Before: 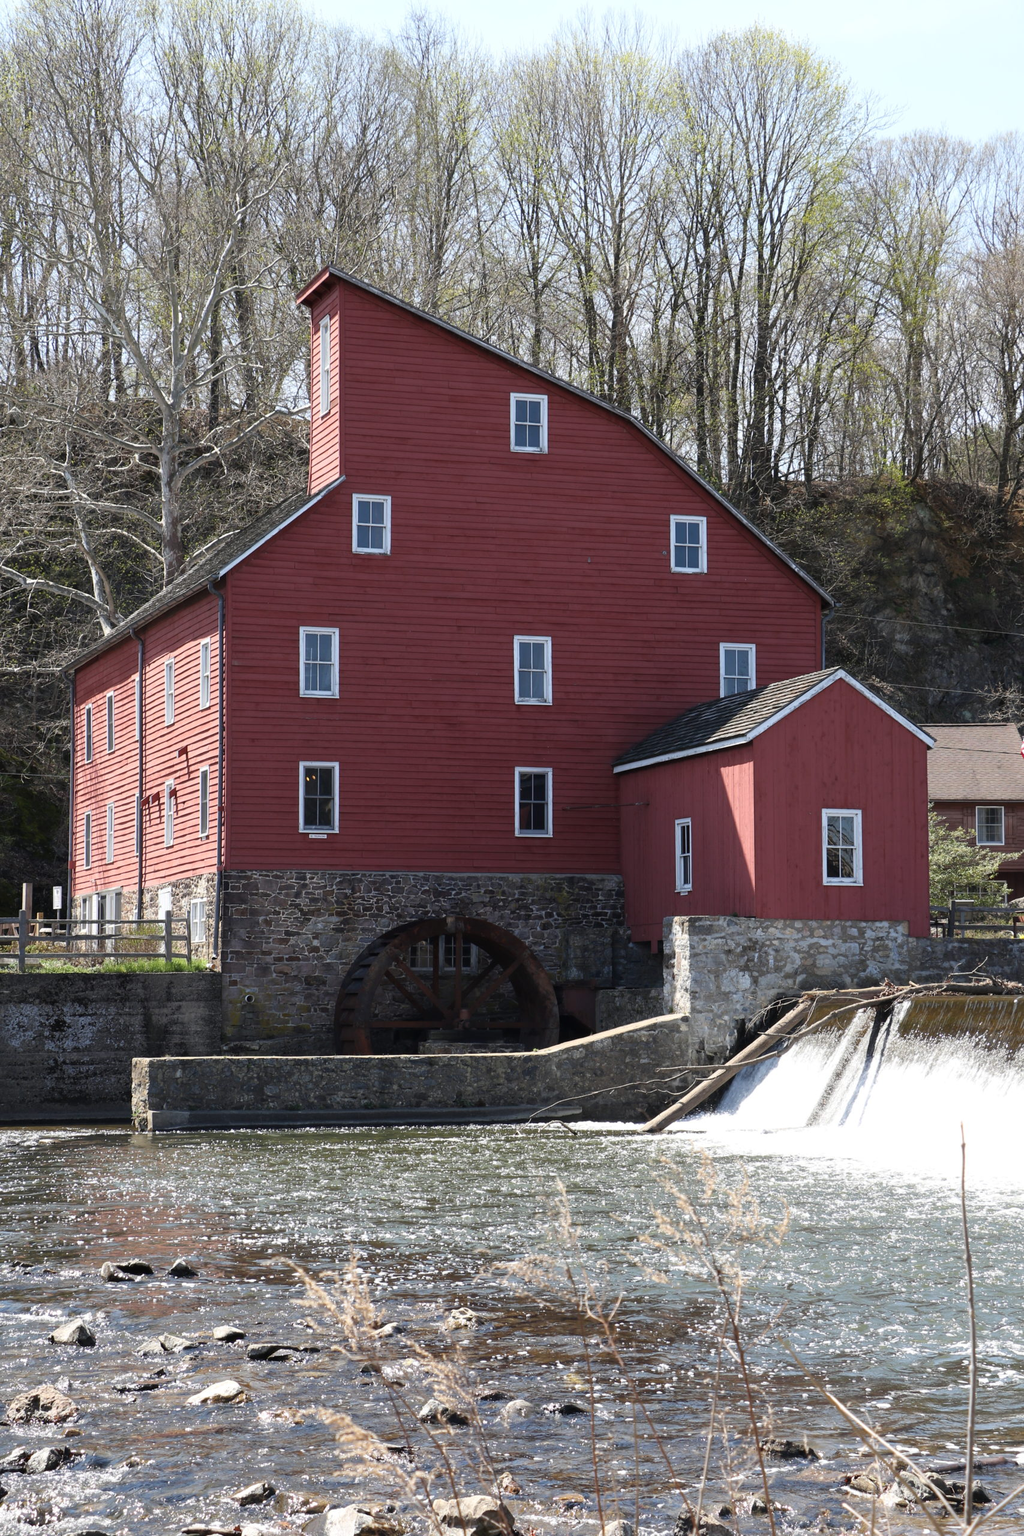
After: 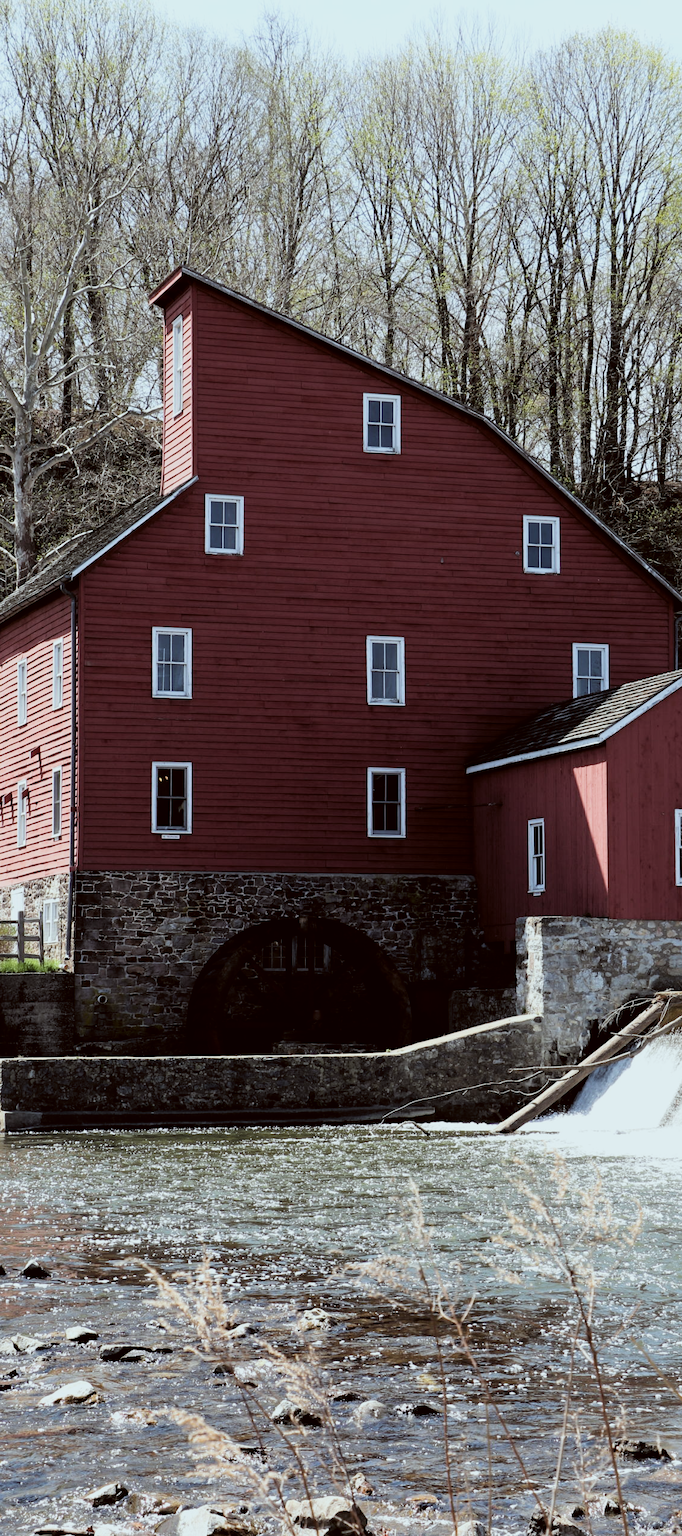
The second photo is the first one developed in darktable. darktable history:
color correction: highlights a* -4.98, highlights b* -3.76, shadows a* 3.83, shadows b* 4.08
crop and rotate: left 14.436%, right 18.898%
filmic rgb: black relative exposure -5 EV, white relative exposure 3.5 EV, hardness 3.19, contrast 1.3, highlights saturation mix -50%
